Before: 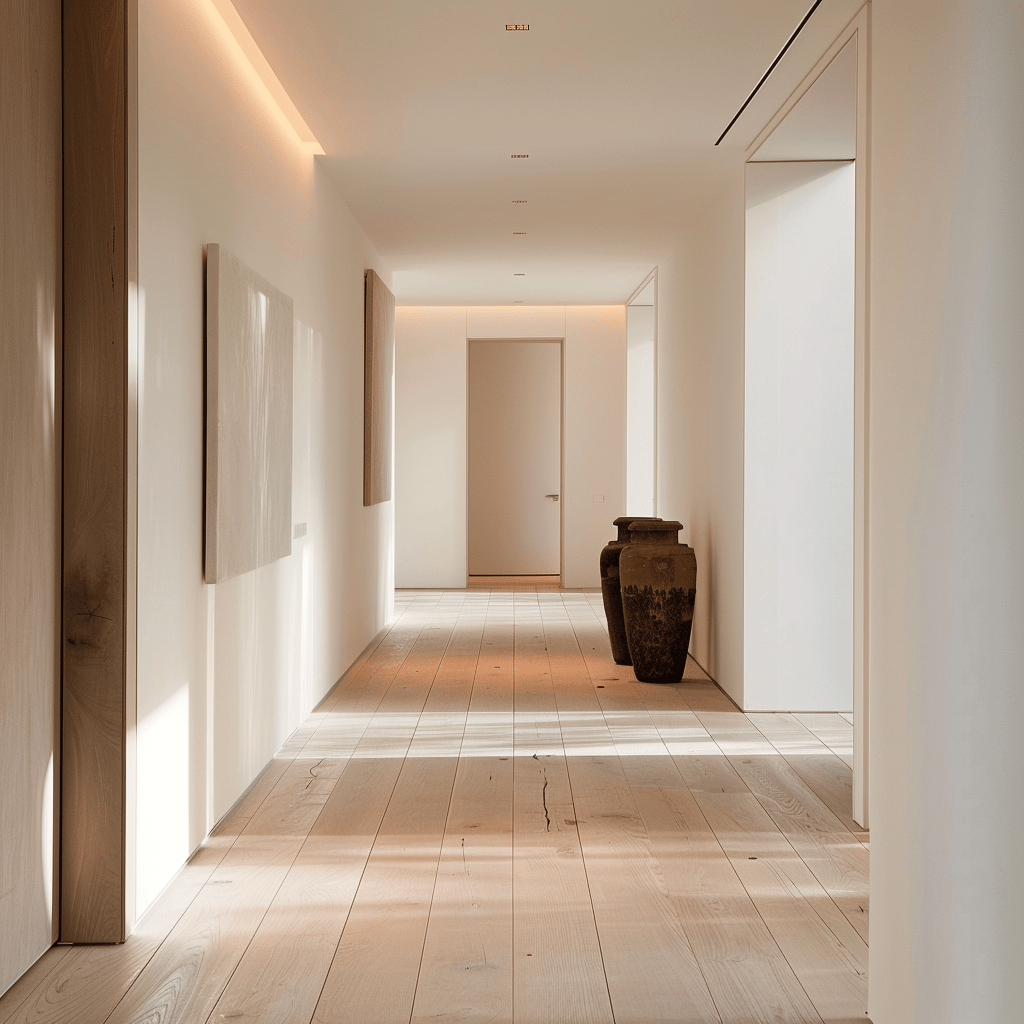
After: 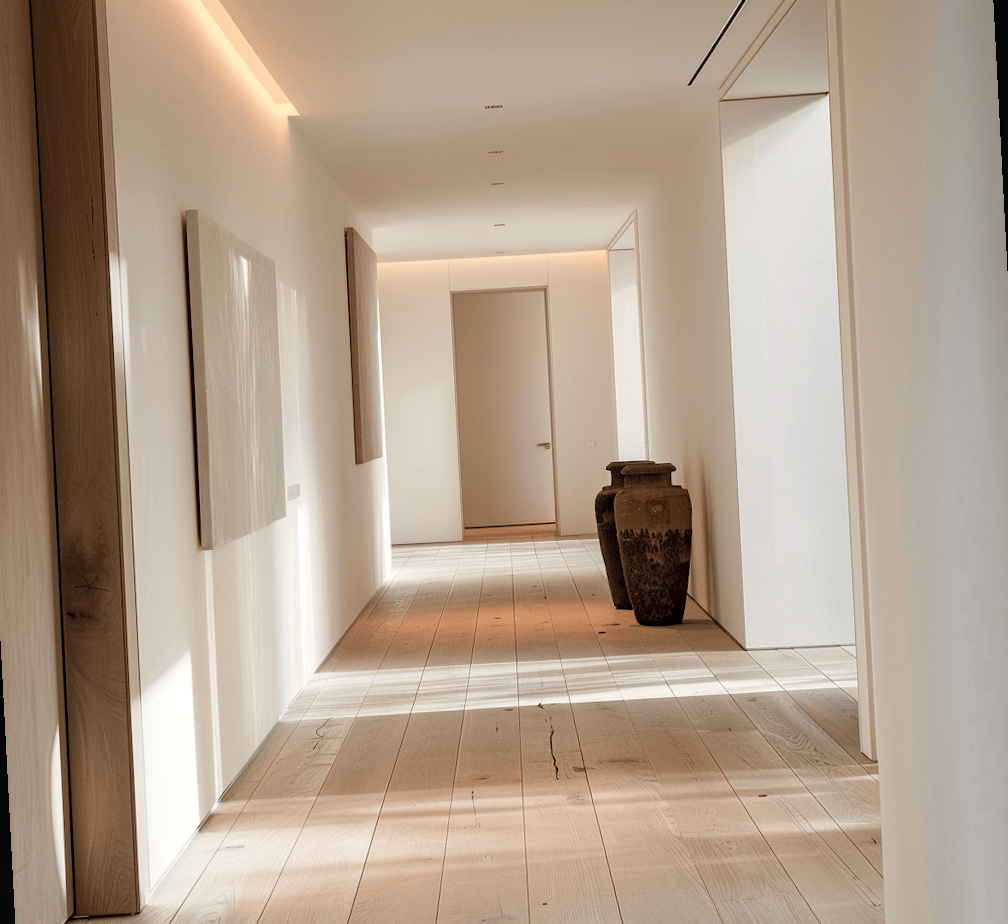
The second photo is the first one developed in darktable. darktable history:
rotate and perspective: rotation -3°, crop left 0.031, crop right 0.968, crop top 0.07, crop bottom 0.93
local contrast: on, module defaults
